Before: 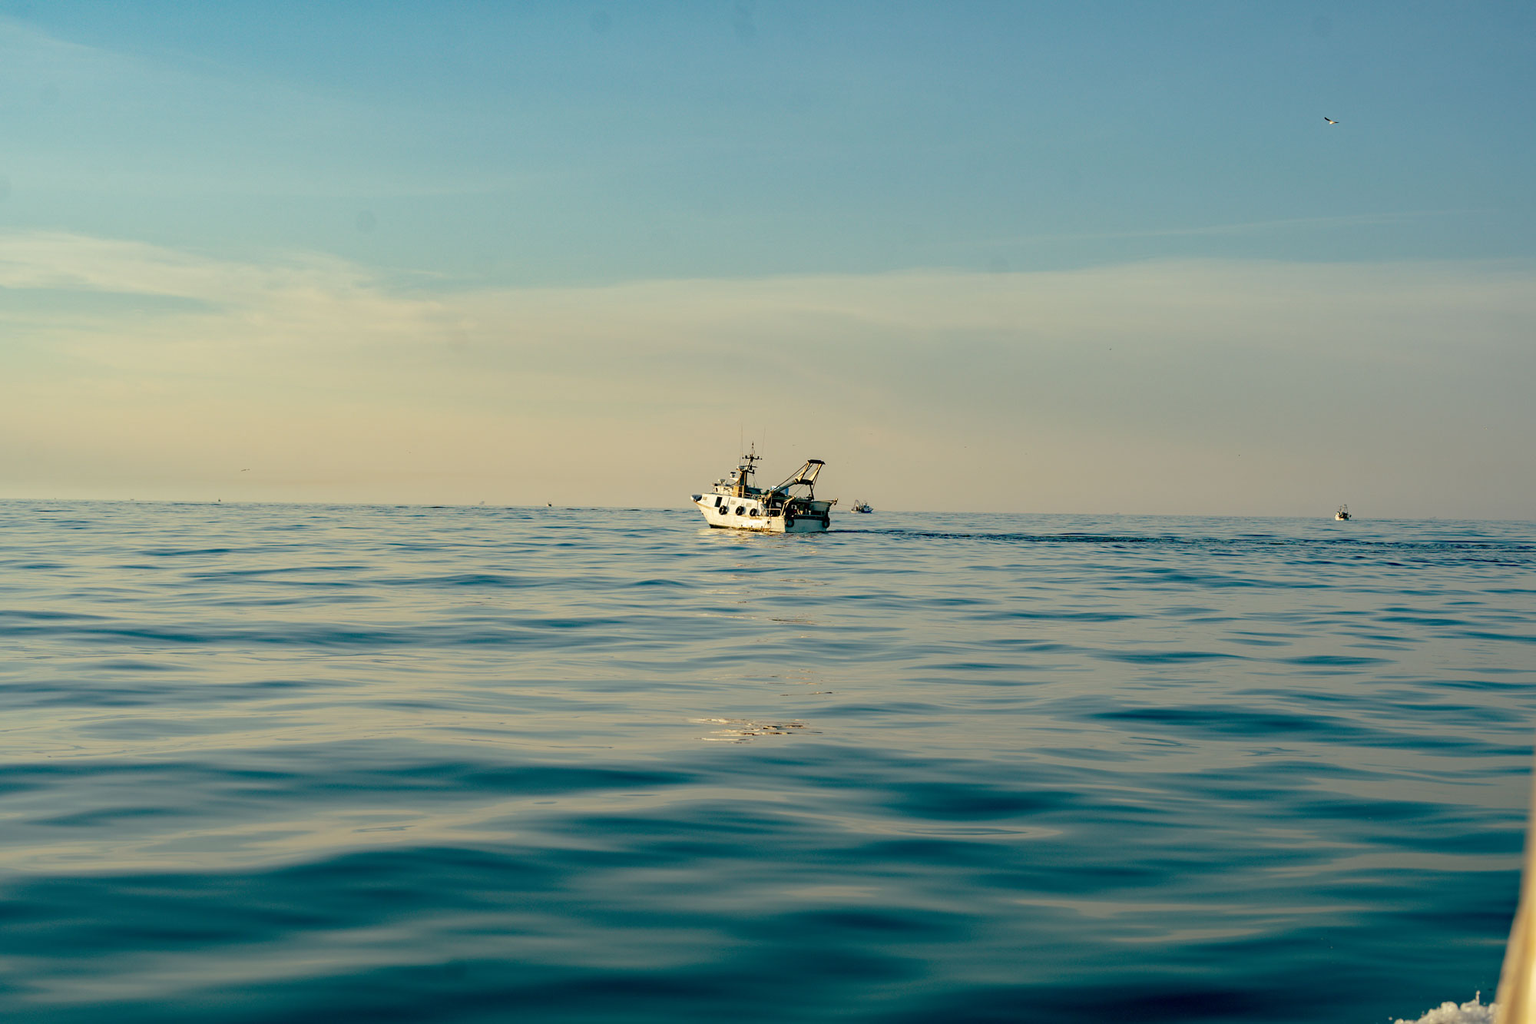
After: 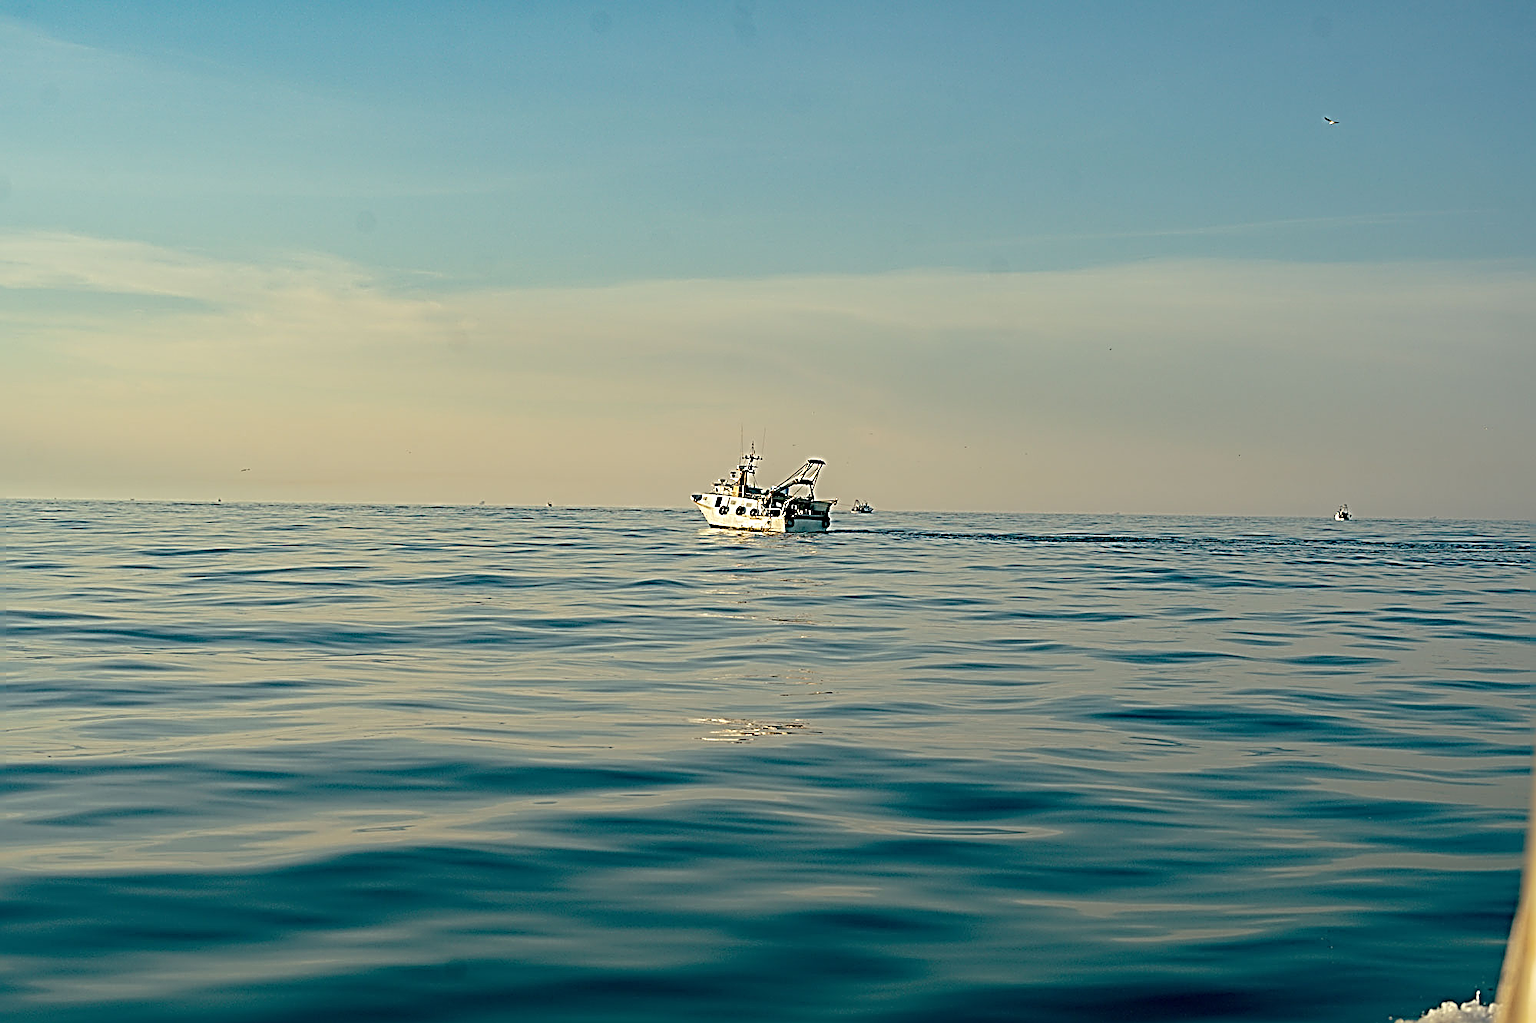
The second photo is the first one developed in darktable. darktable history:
sharpen: radius 3.171, amount 1.735
